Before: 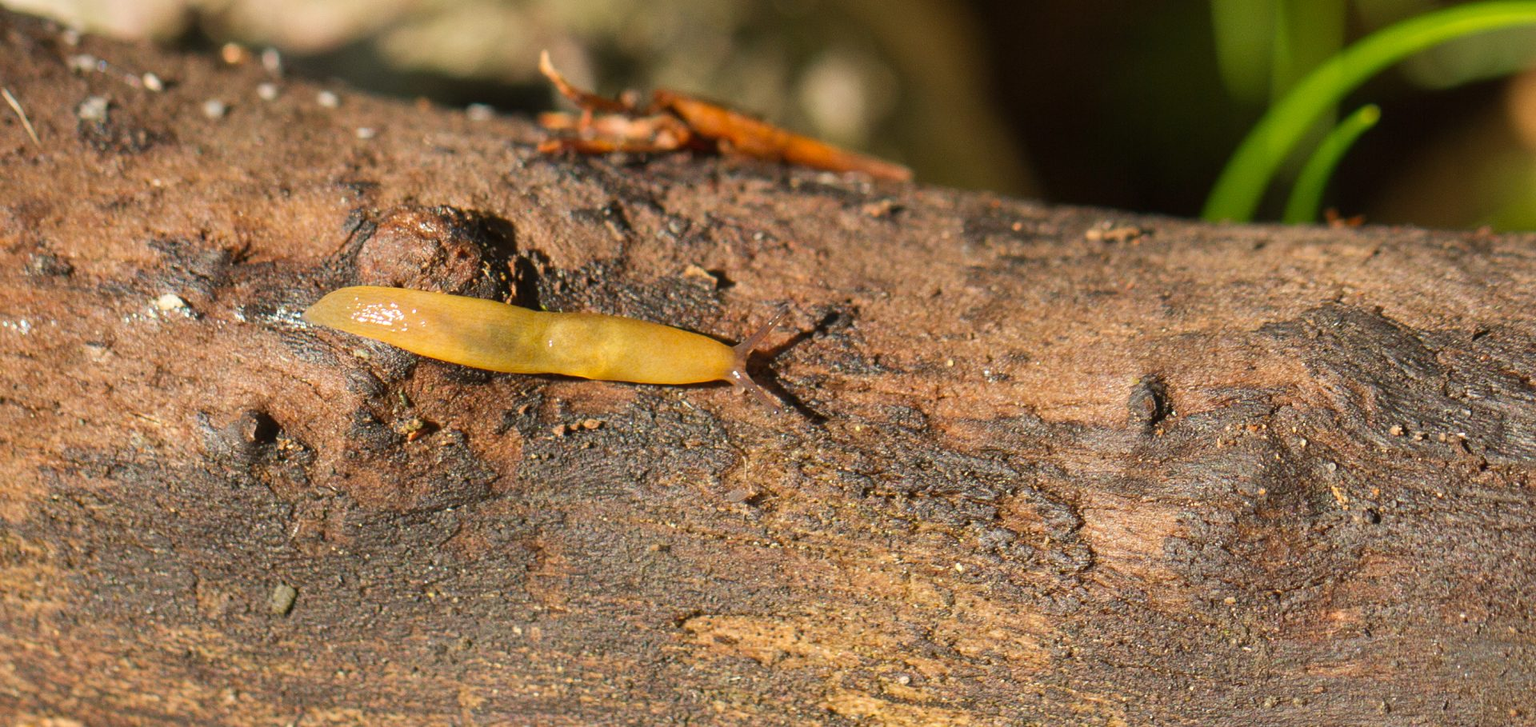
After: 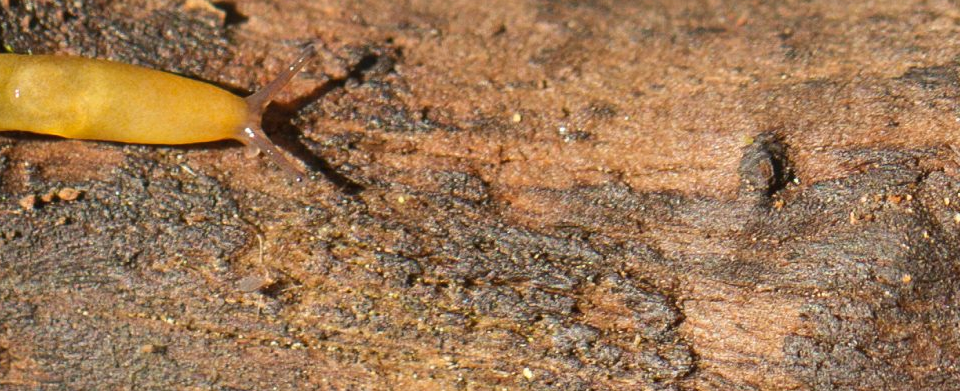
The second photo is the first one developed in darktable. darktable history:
crop: left 34.999%, top 36.965%, right 14.963%, bottom 20.018%
